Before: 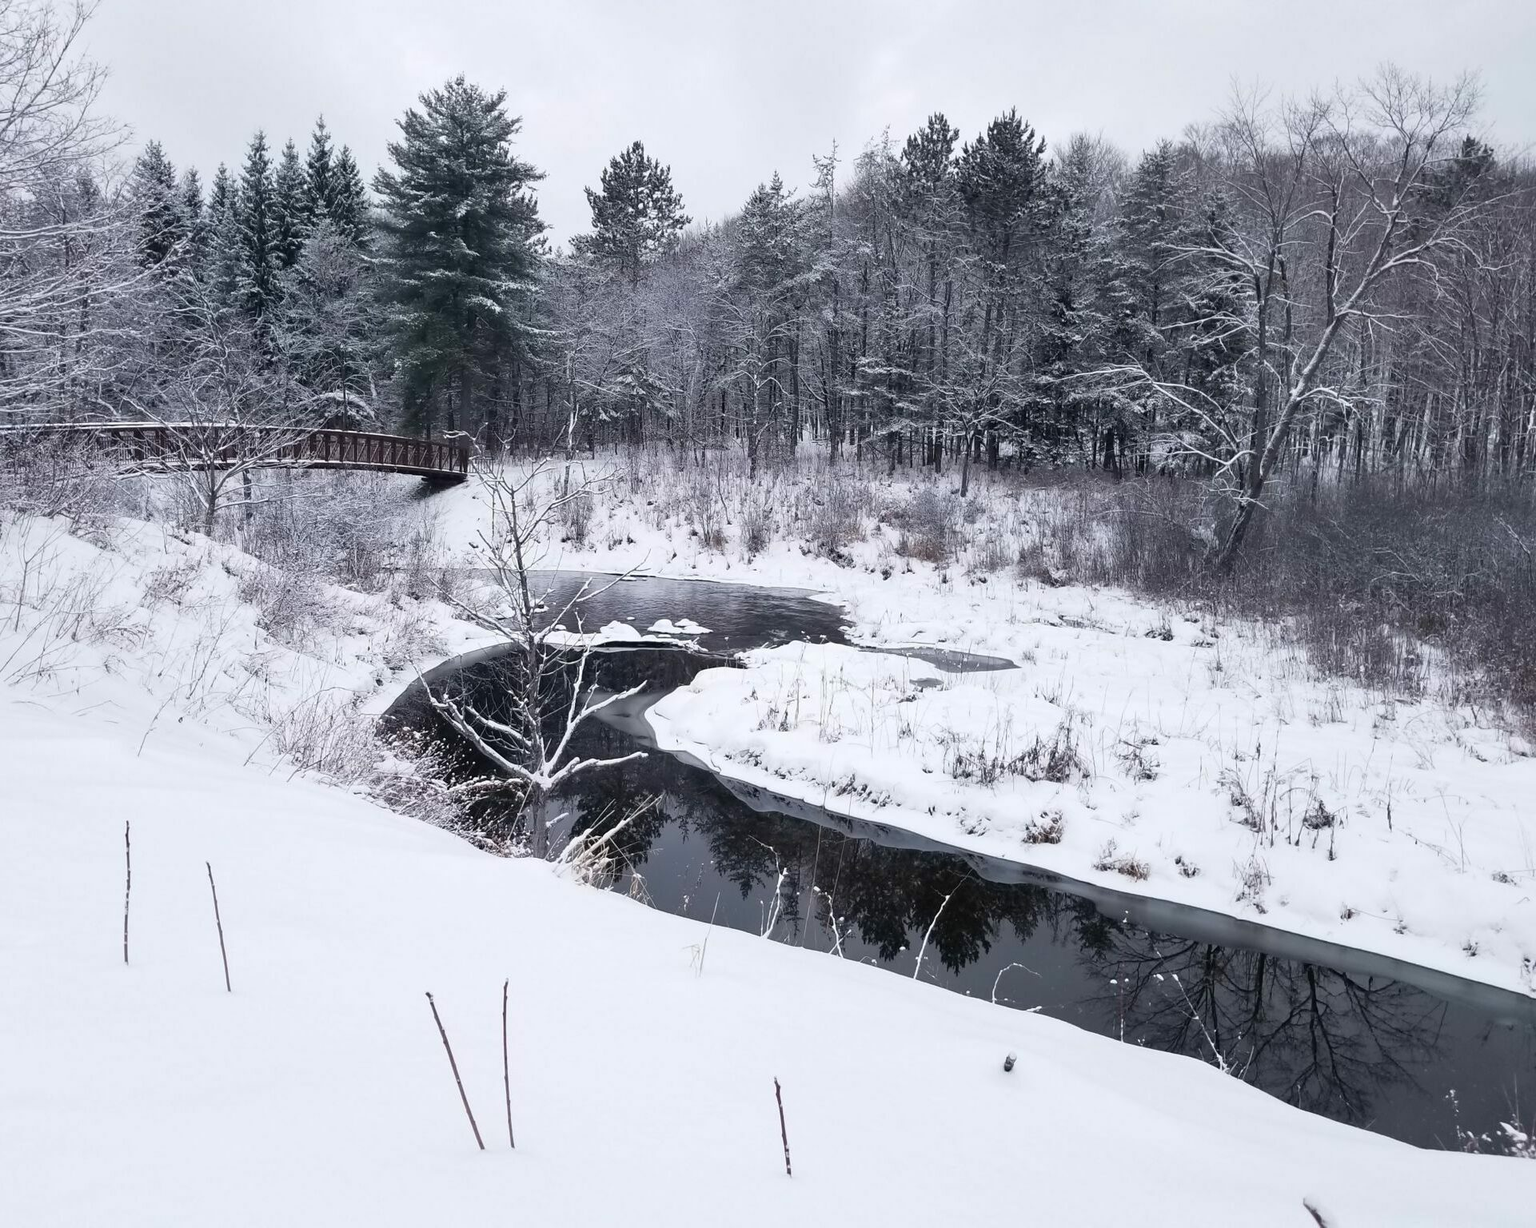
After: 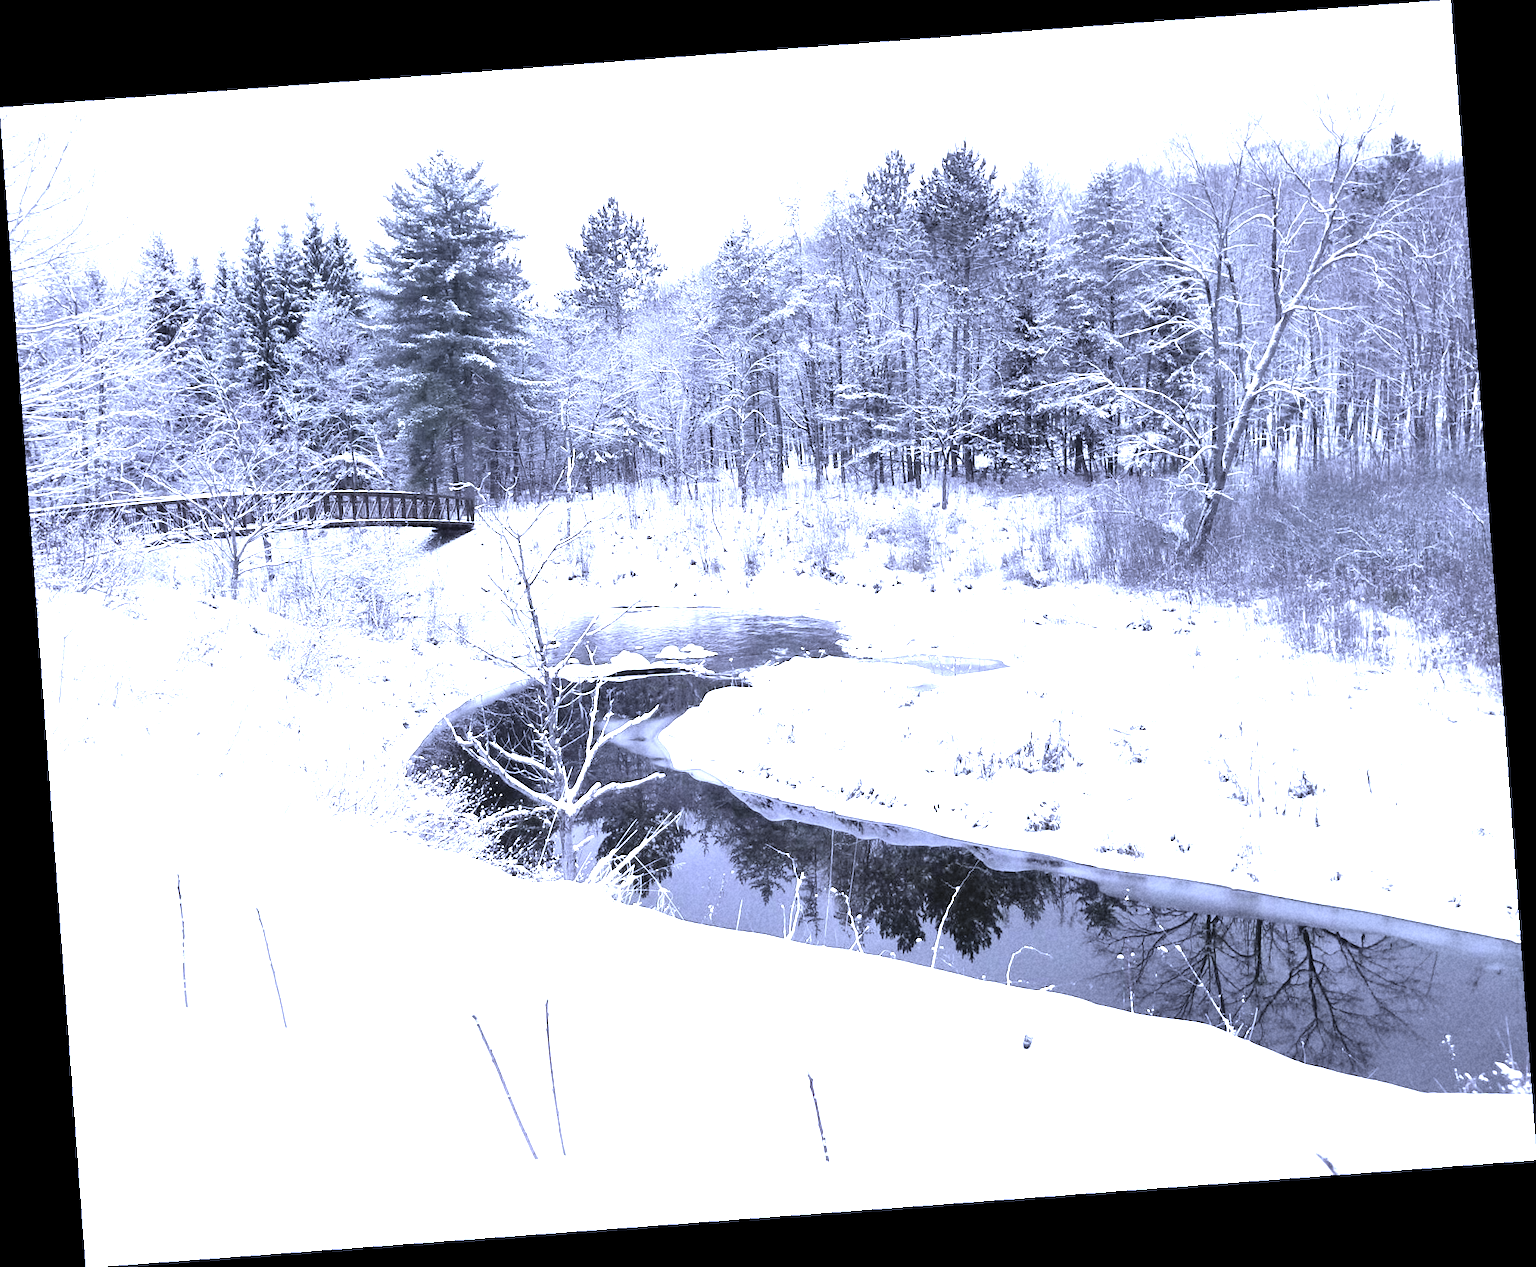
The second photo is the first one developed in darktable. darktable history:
grain: coarseness 22.88 ISO
levels: levels [0.012, 0.367, 0.697]
white balance: red 0.766, blue 1.537
rotate and perspective: rotation -4.25°, automatic cropping off
contrast brightness saturation: brightness 0.18, saturation -0.5
